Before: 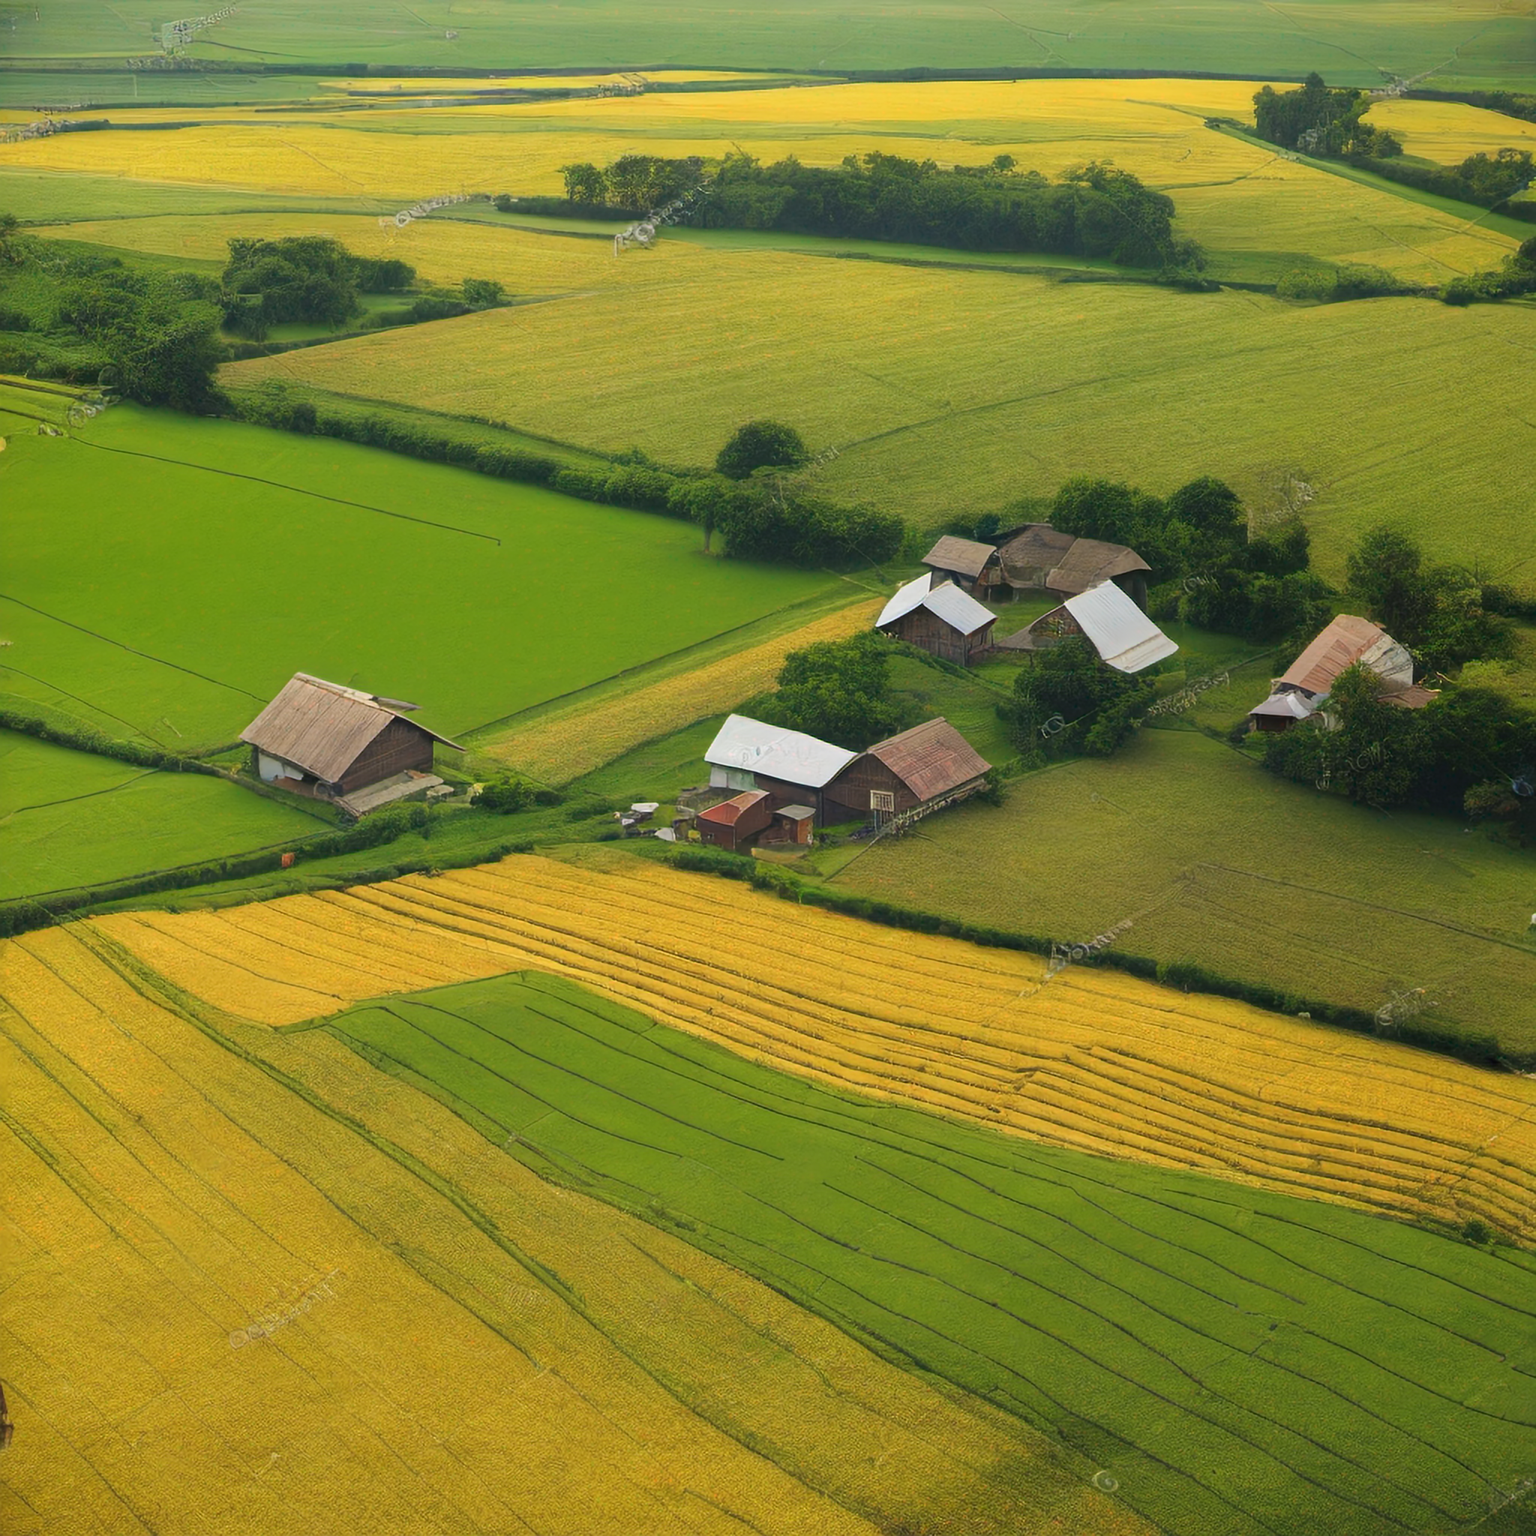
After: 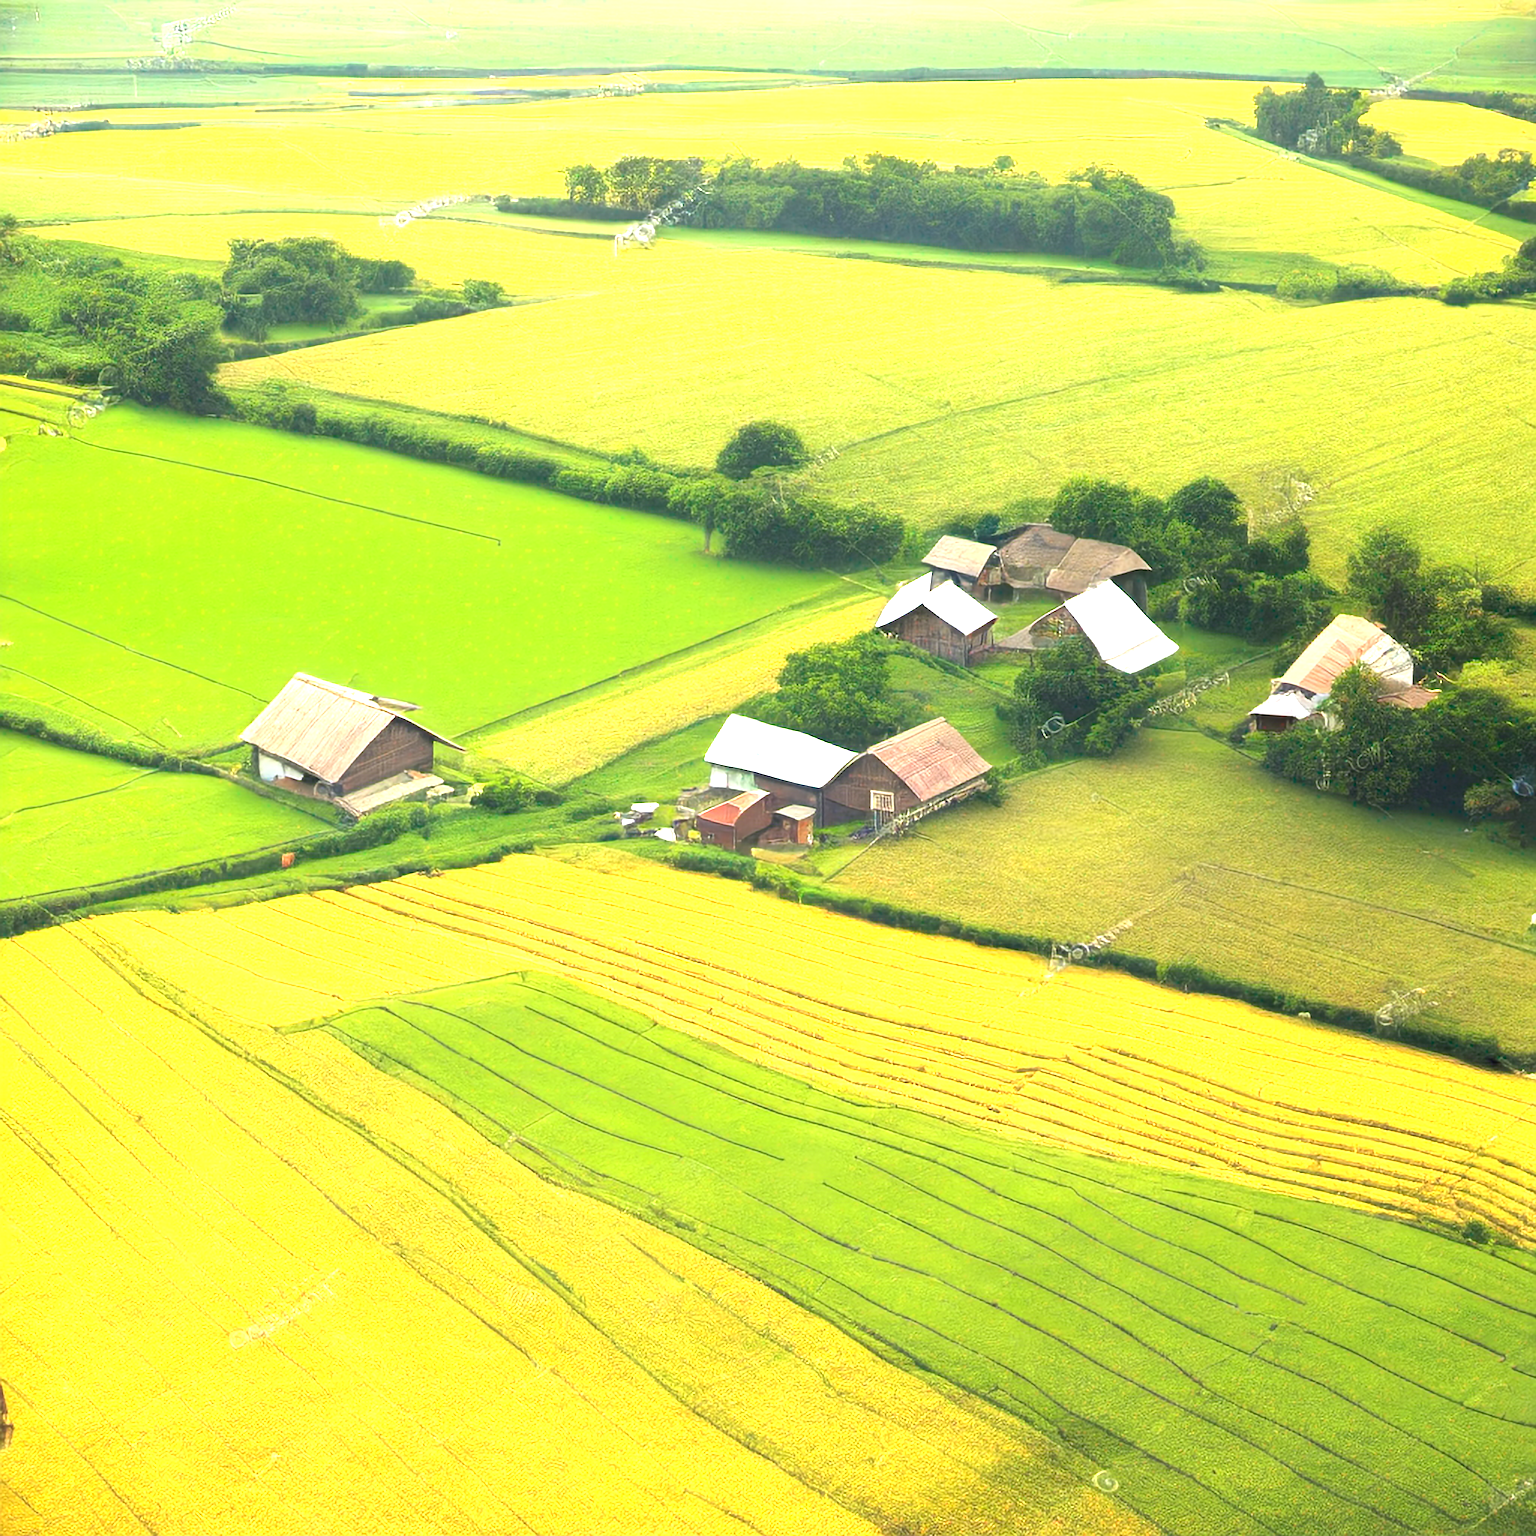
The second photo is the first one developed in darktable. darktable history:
exposure: black level correction 0.001, exposure 1.864 EV, compensate highlight preservation false
